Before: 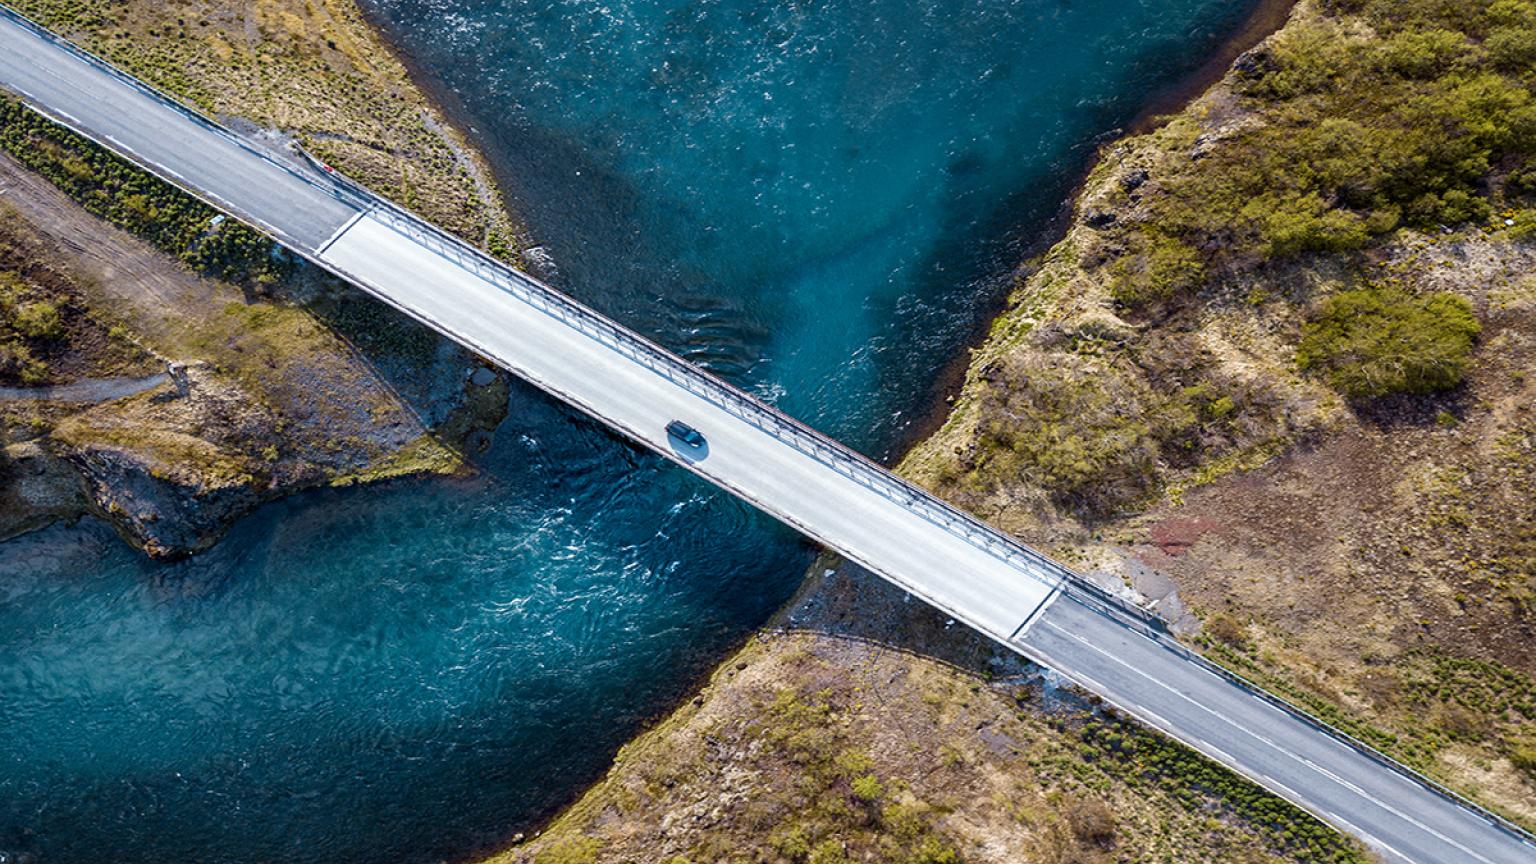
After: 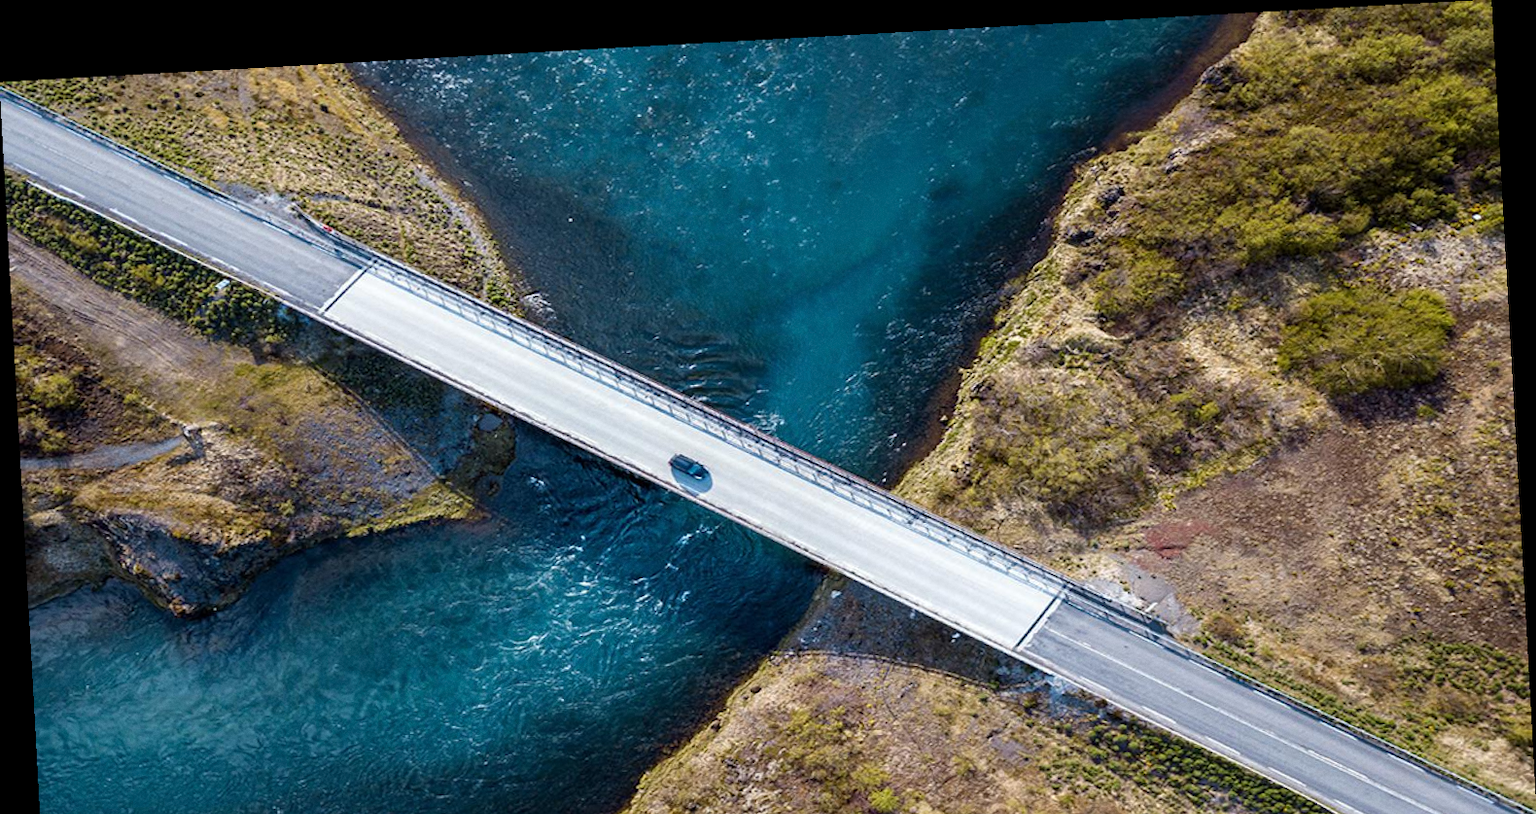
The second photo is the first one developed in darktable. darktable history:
rotate and perspective: rotation -3.18°, automatic cropping off
grain: coarseness 0.09 ISO, strength 10%
crop and rotate: top 0%, bottom 11.49%
